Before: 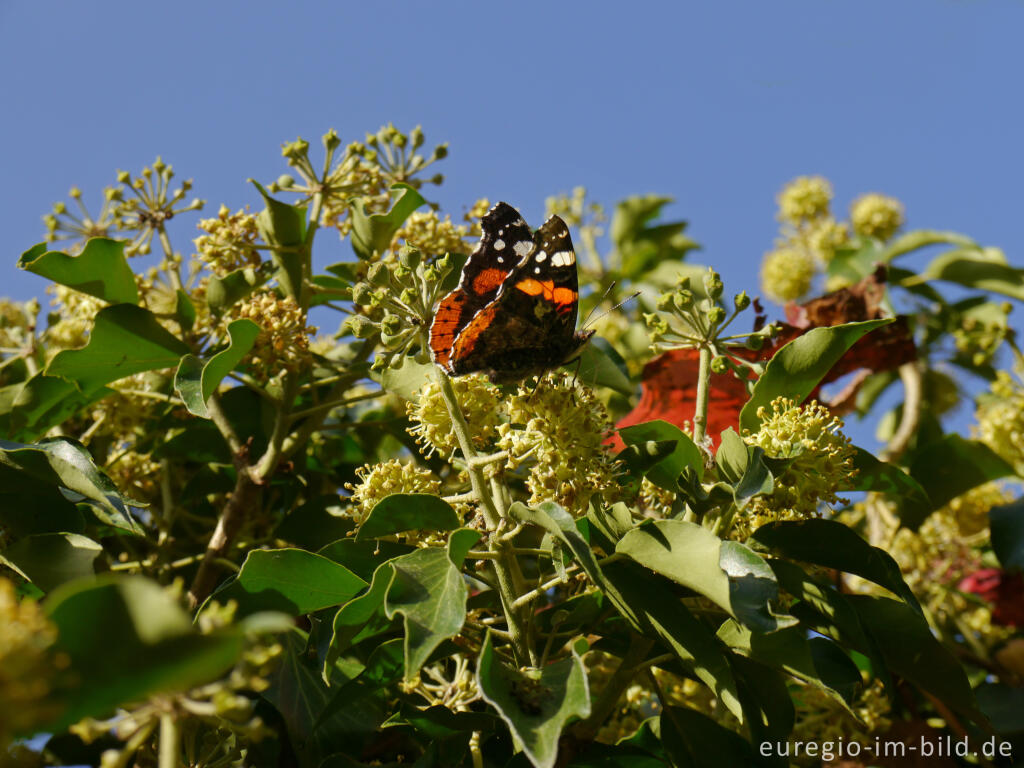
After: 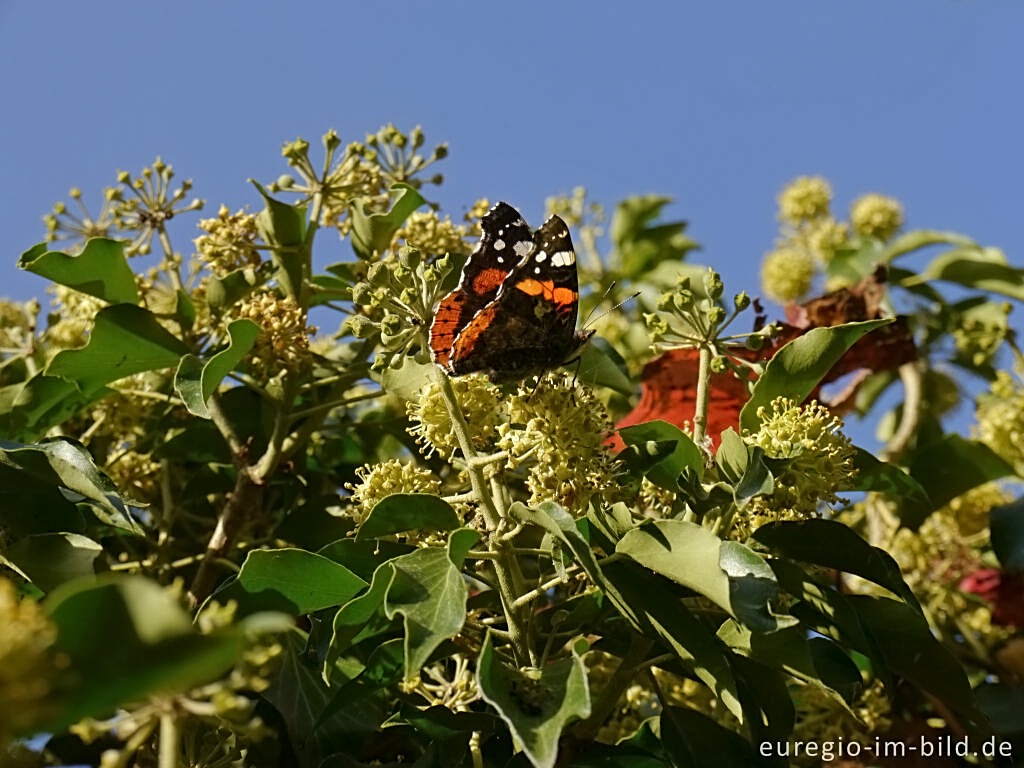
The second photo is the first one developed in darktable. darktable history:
levels: mode automatic
sharpen: on, module defaults
contrast equalizer: y [[0.5 ×6], [0.5 ×6], [0.5 ×6], [0 ×6], [0, 0.039, 0.251, 0.29, 0.293, 0.292]]
